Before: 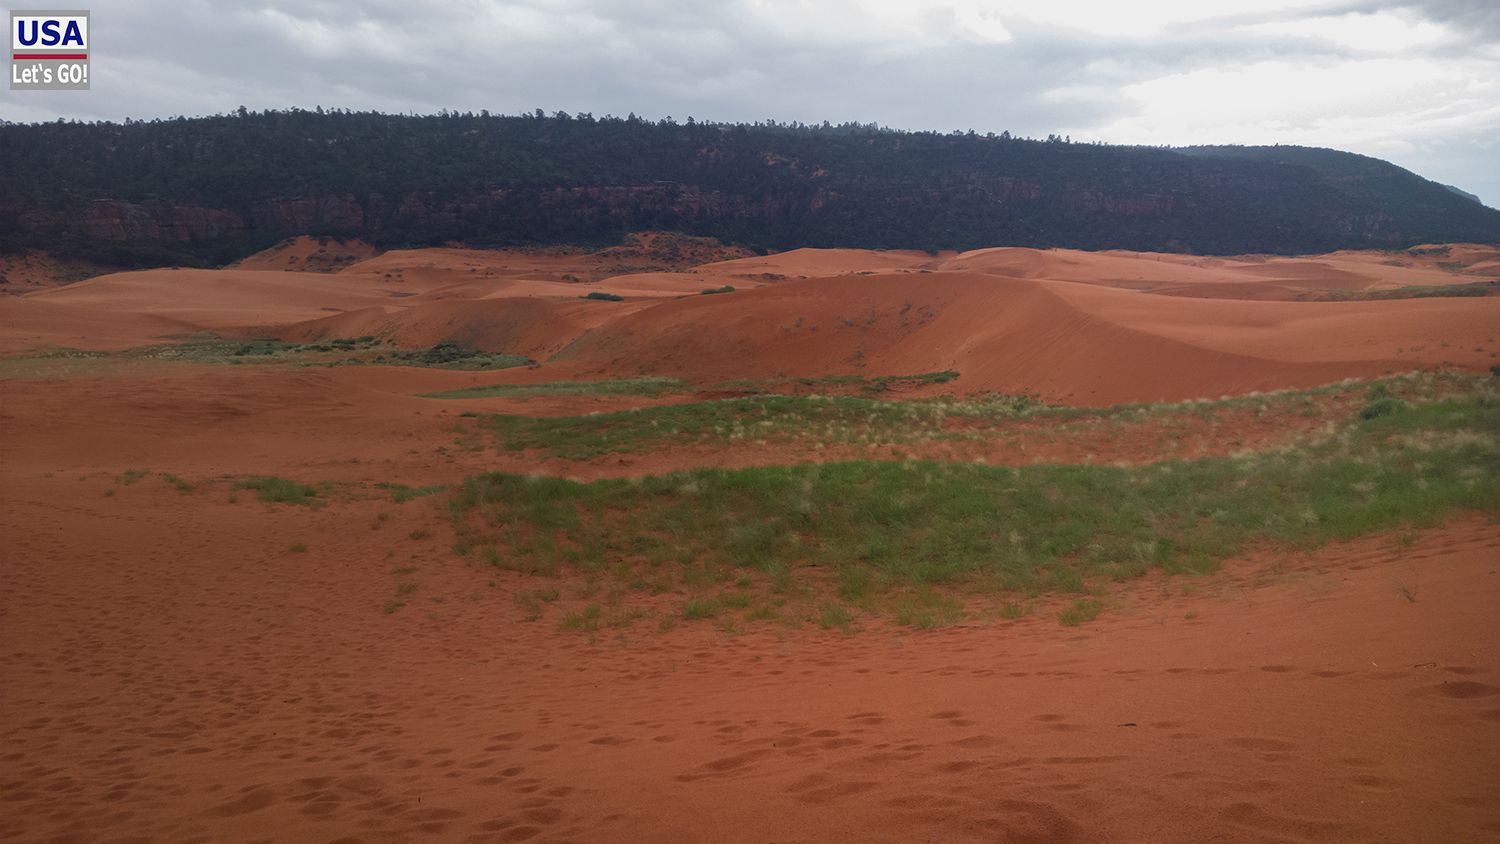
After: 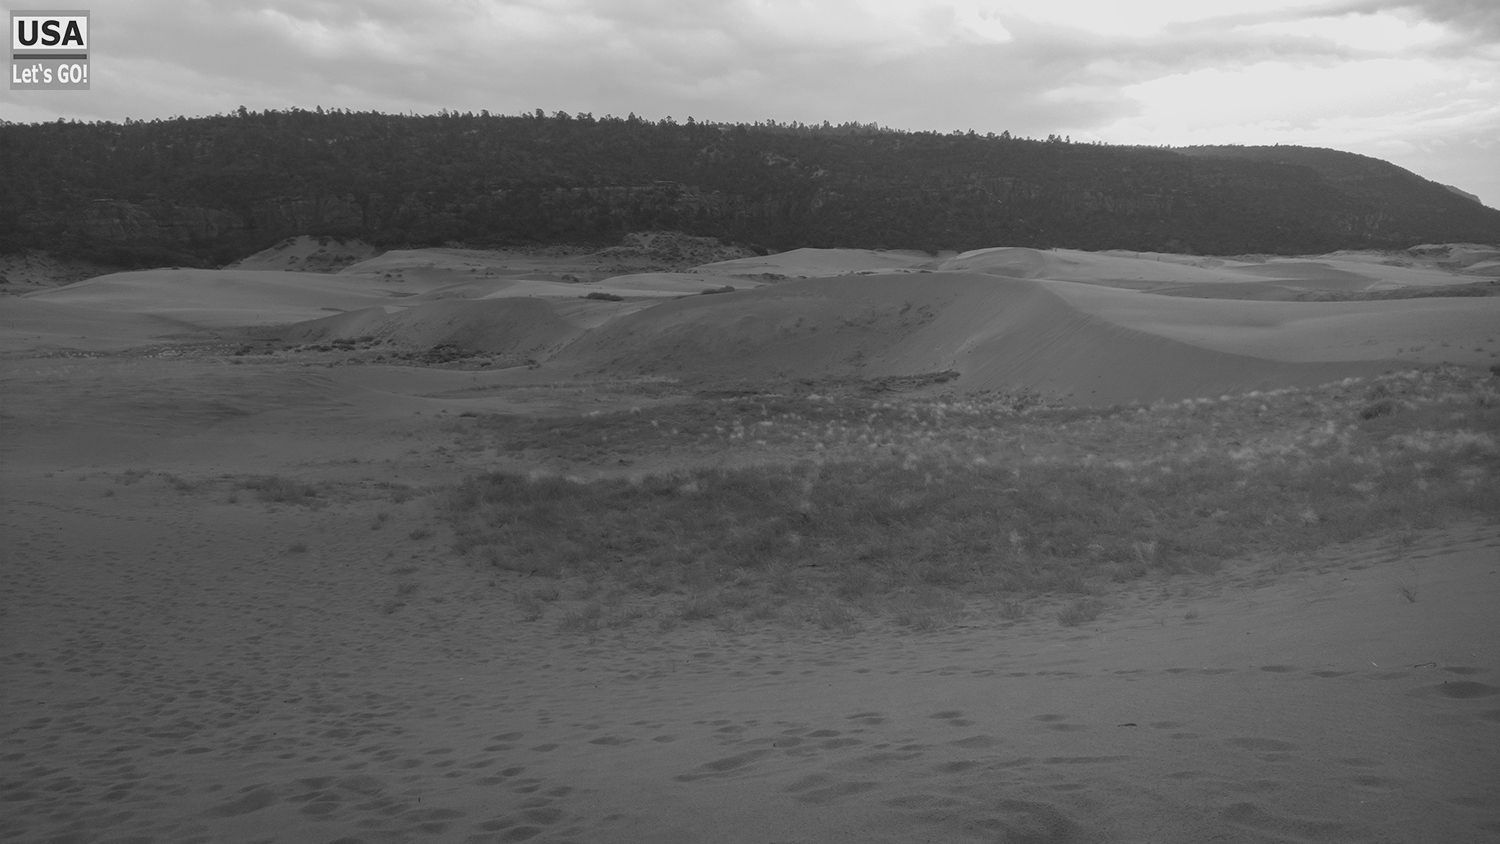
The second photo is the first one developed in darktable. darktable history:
monochrome: a 1.94, b -0.638
color balance: mode lift, gamma, gain (sRGB), lift [1.04, 1, 1, 0.97], gamma [1.01, 1, 1, 0.97], gain [0.96, 1, 1, 0.97]
